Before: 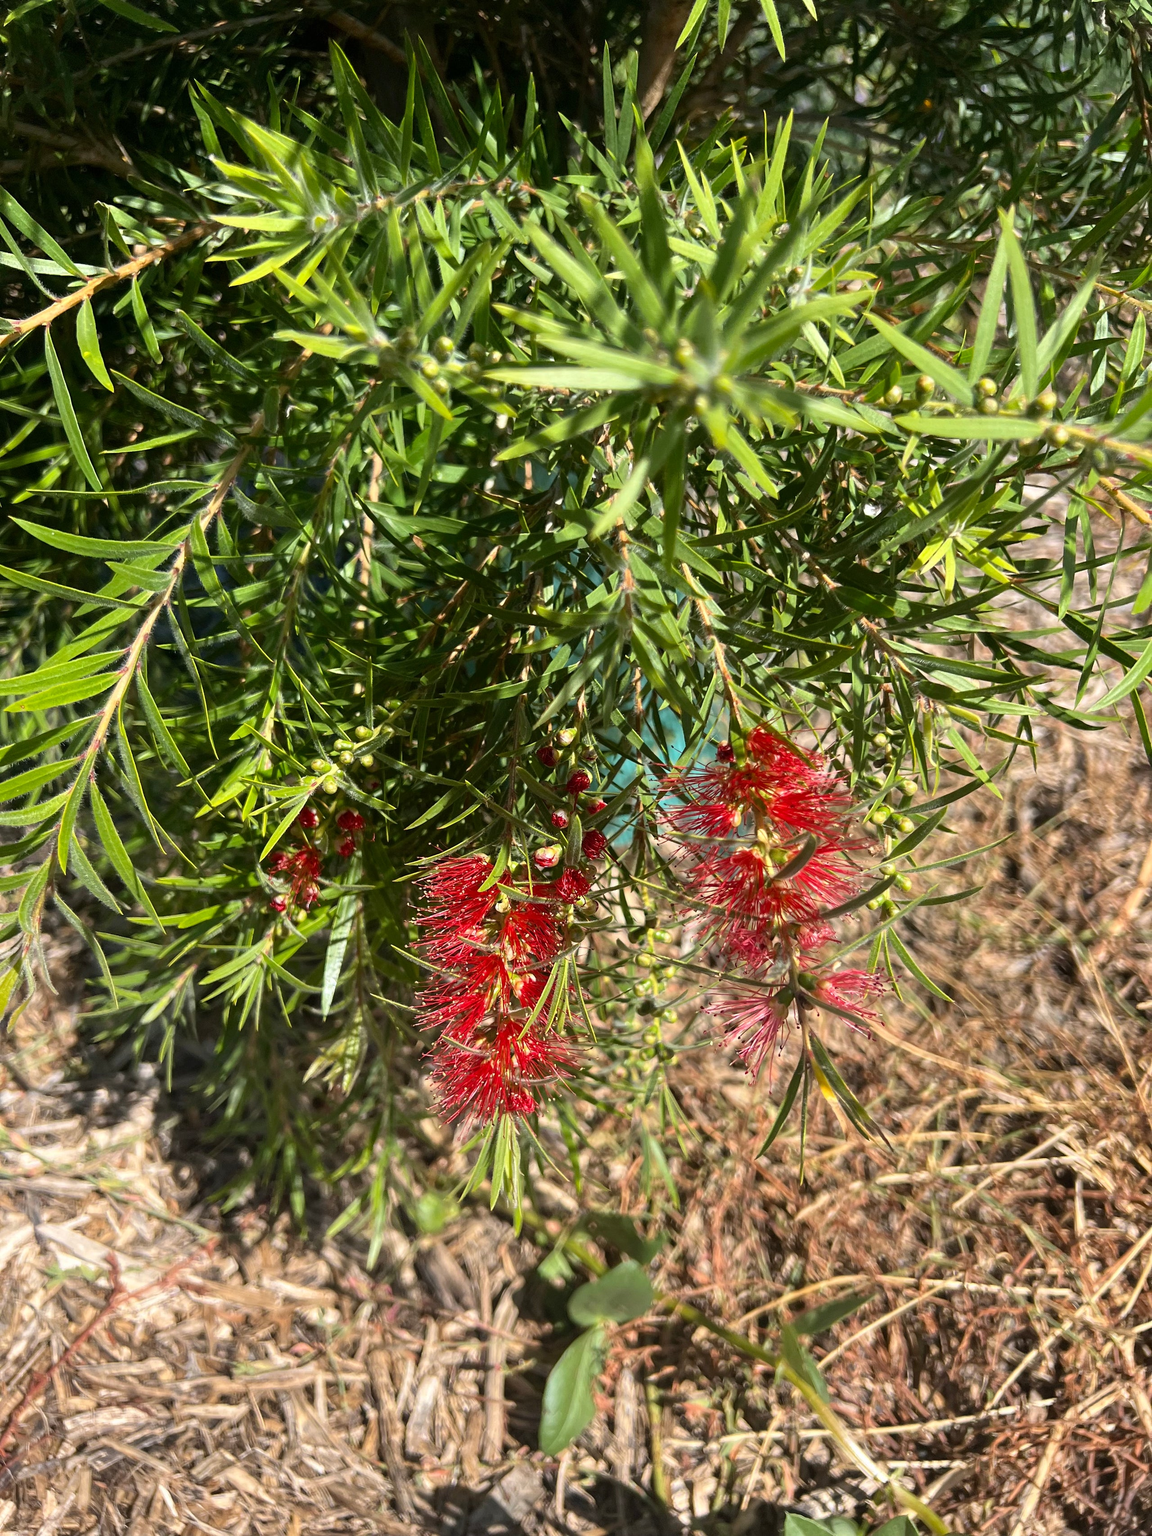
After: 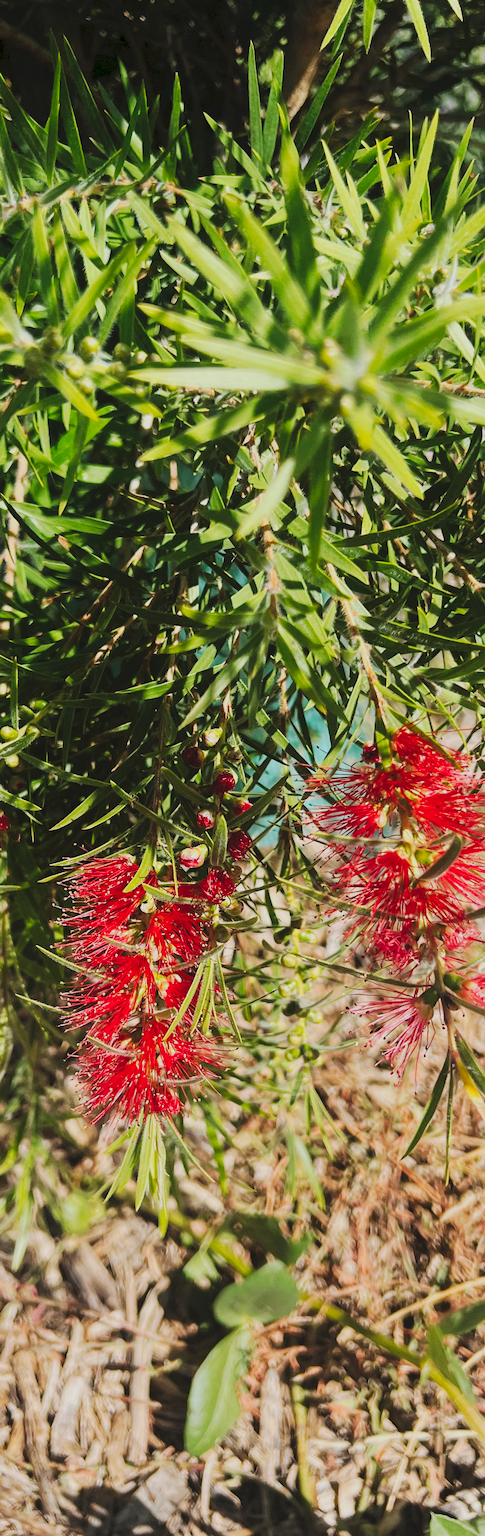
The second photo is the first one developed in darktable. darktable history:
tone curve: curves: ch0 [(0, 0) (0.003, 0.062) (0.011, 0.07) (0.025, 0.083) (0.044, 0.094) (0.069, 0.105) (0.1, 0.117) (0.136, 0.136) (0.177, 0.164) (0.224, 0.201) (0.277, 0.256) (0.335, 0.335) (0.399, 0.424) (0.468, 0.529) (0.543, 0.641) (0.623, 0.725) (0.709, 0.787) (0.801, 0.849) (0.898, 0.917) (1, 1)], preserve colors none
crop: left 30.855%, right 27.002%
filmic rgb: middle gray luminance 18.33%, black relative exposure -10.48 EV, white relative exposure 3.42 EV, threshold 3.02 EV, target black luminance 0%, hardness 6.05, latitude 98.27%, contrast 0.835, shadows ↔ highlights balance 0.618%, enable highlight reconstruction true
